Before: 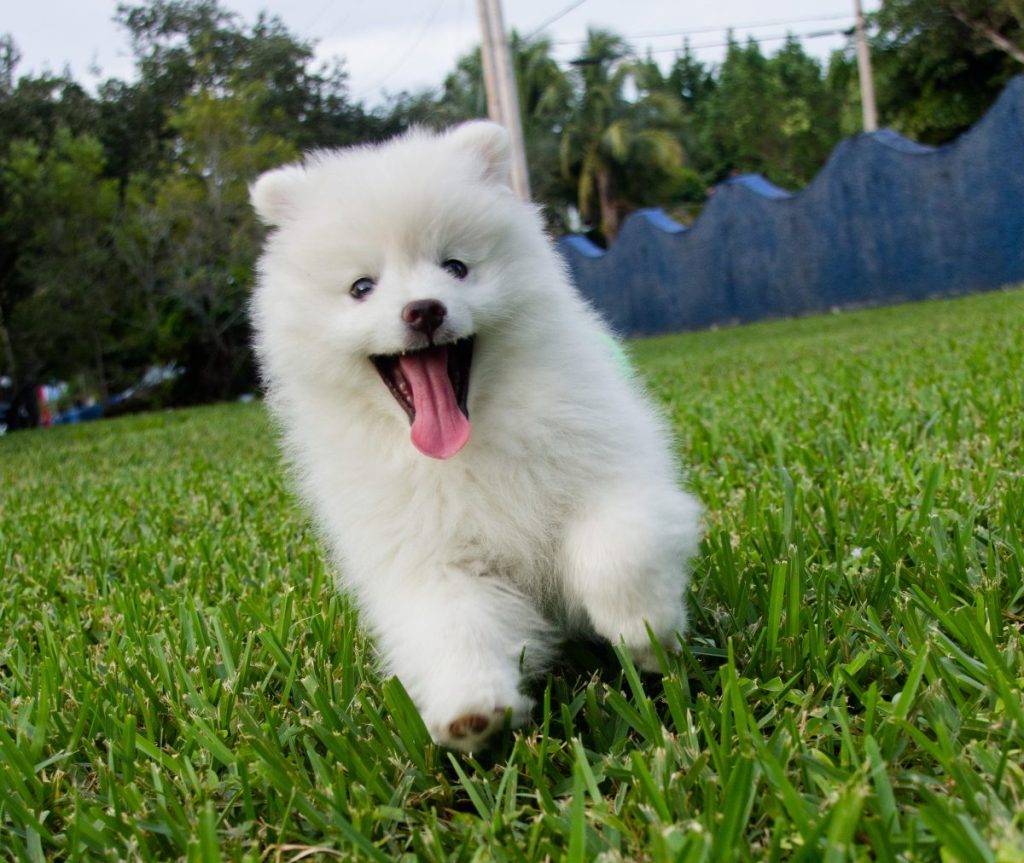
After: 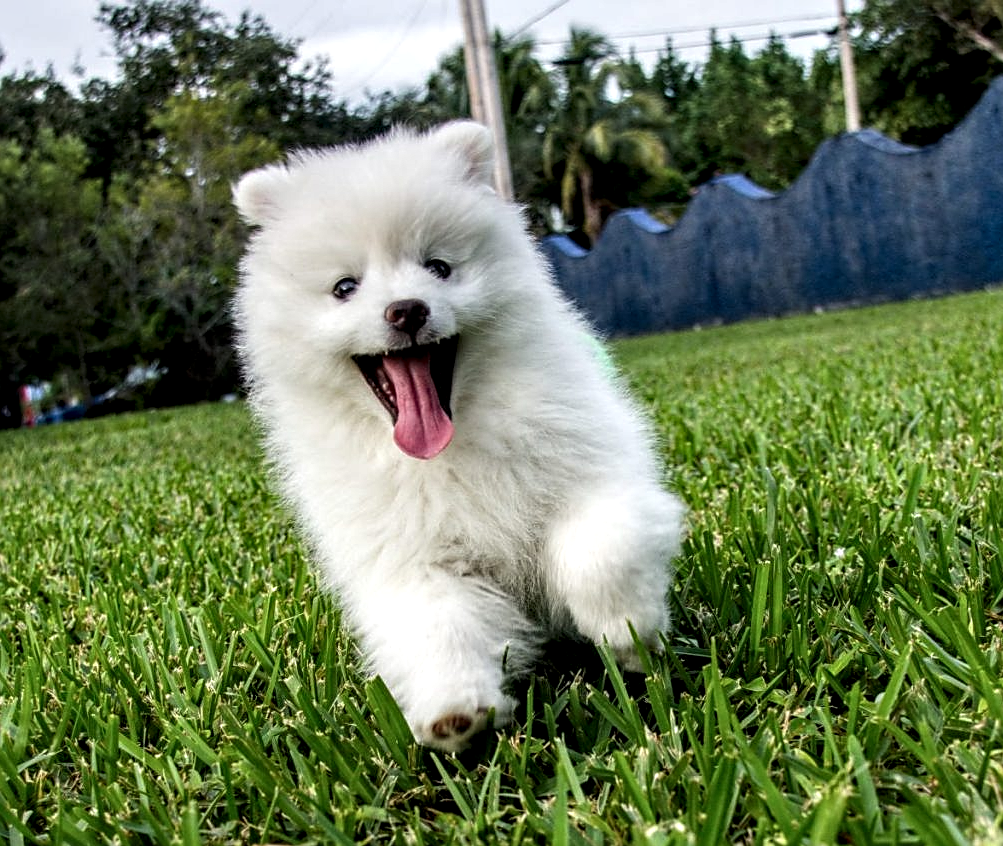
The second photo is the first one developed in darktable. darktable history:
crop: left 1.701%, right 0.279%, bottom 1.947%
local contrast: highlights 17%, detail 188%
sharpen: on, module defaults
exposure: black level correction -0.004, exposure 0.056 EV, compensate highlight preservation false
